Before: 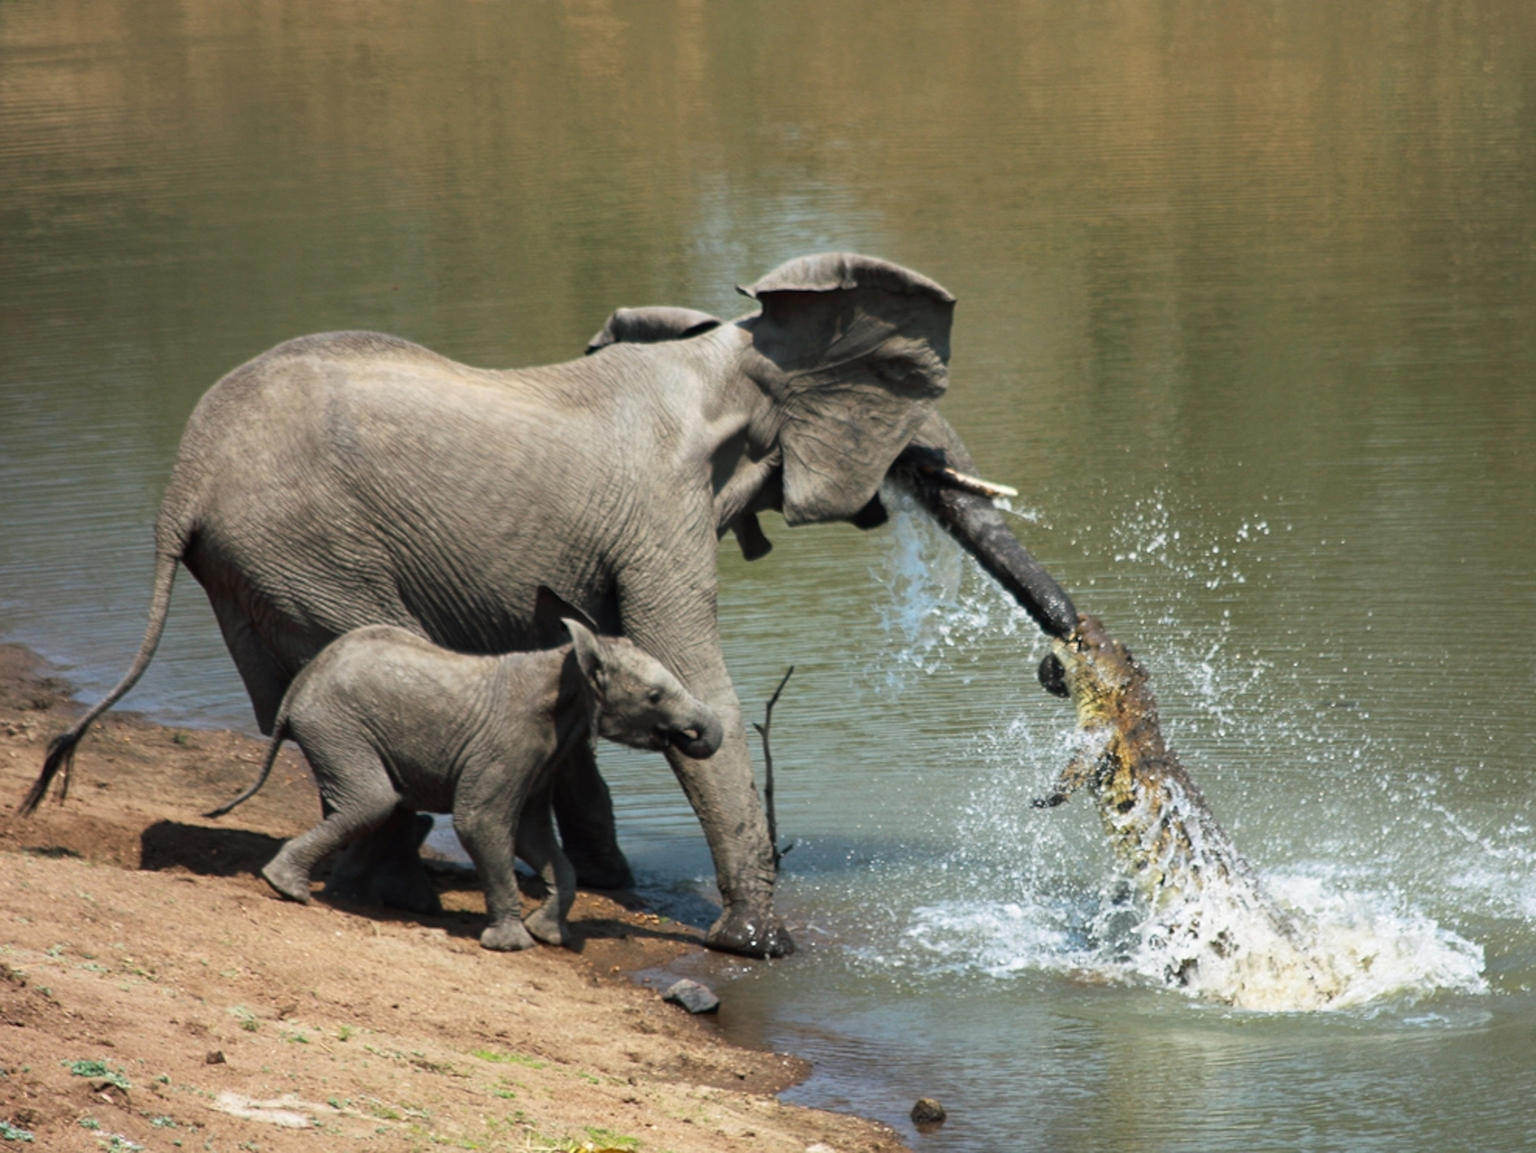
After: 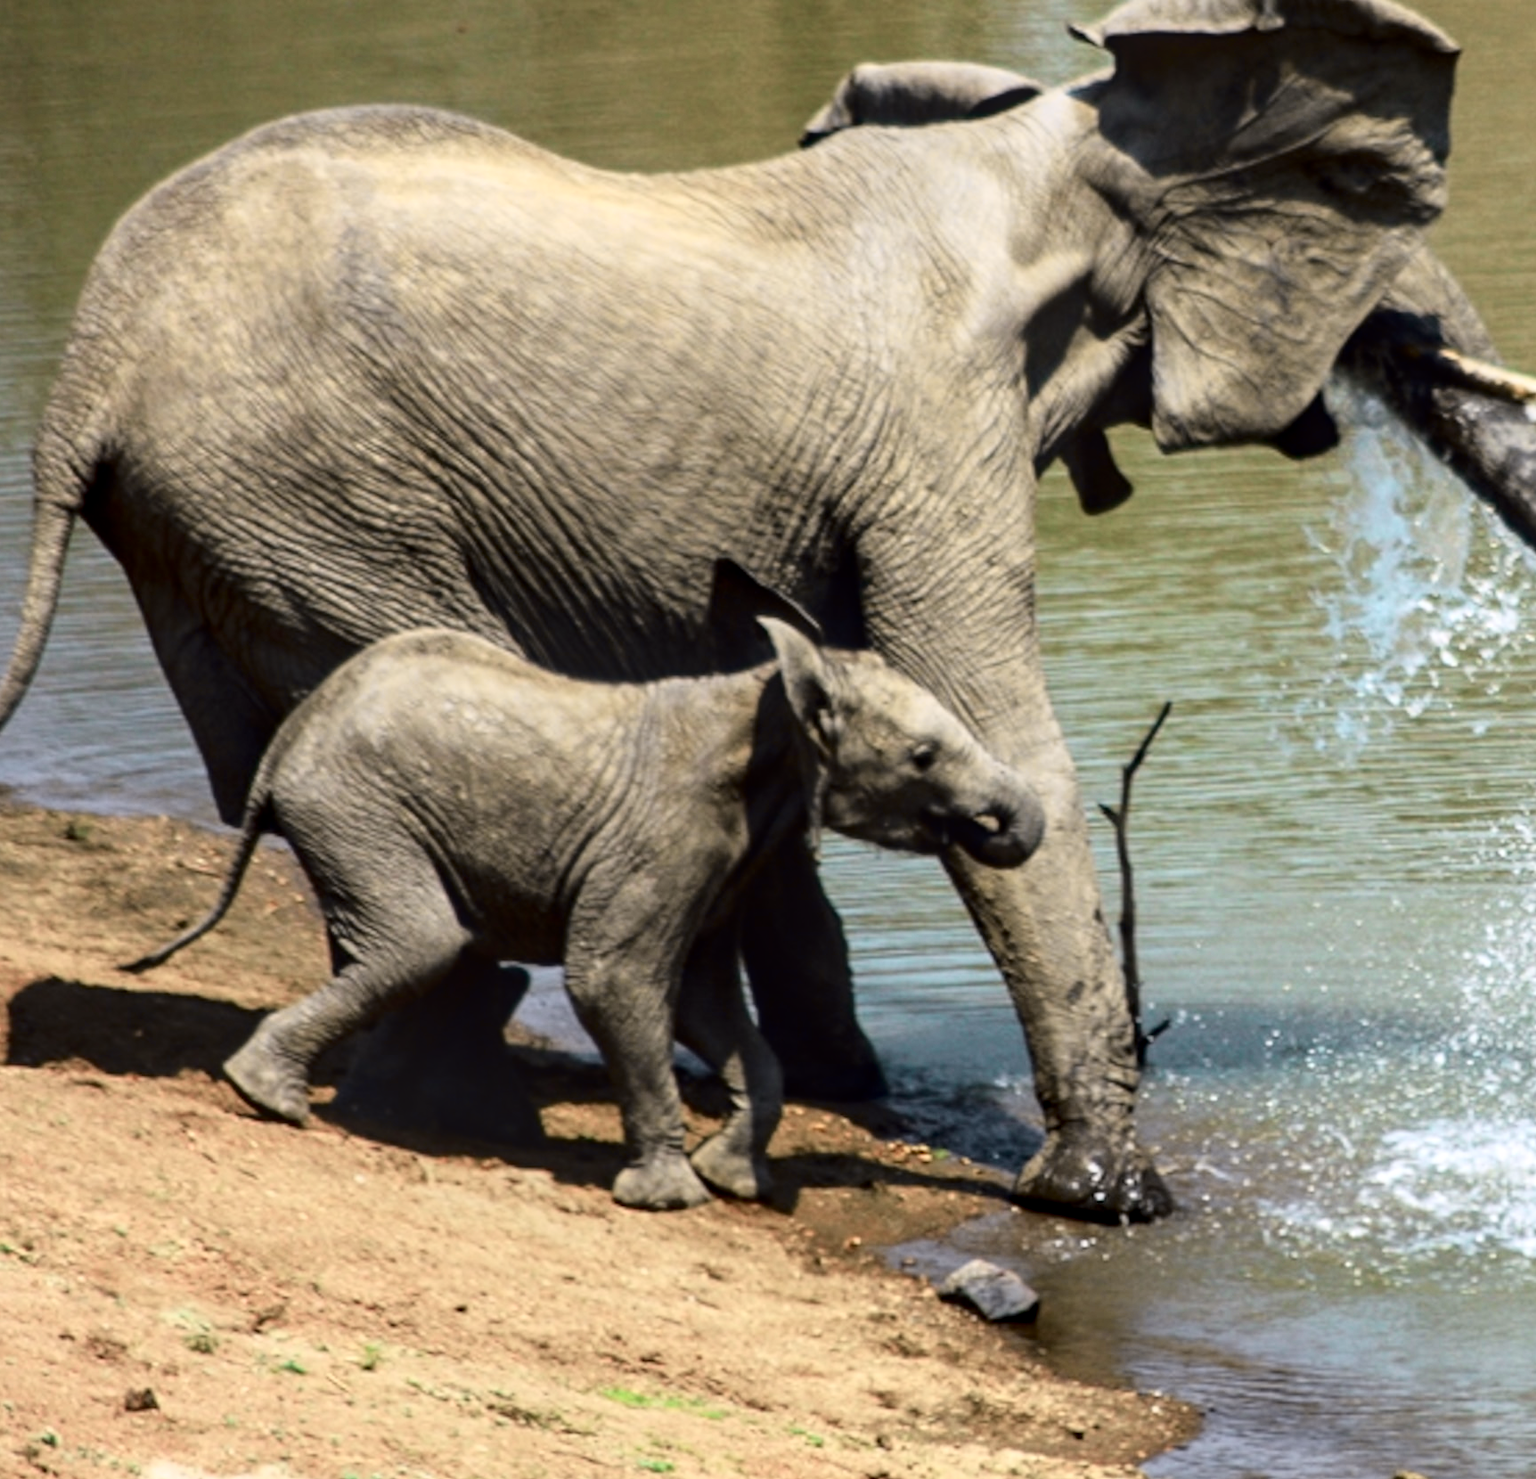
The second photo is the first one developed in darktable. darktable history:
local contrast: on, module defaults
tone curve: curves: ch0 [(0, 0.011) (0.053, 0.026) (0.174, 0.115) (0.398, 0.444) (0.673, 0.775) (0.829, 0.906) (0.991, 0.981)]; ch1 [(0, 0) (0.264, 0.22) (0.407, 0.373) (0.463, 0.457) (0.492, 0.501) (0.512, 0.513) (0.54, 0.543) (0.585, 0.617) (0.659, 0.686) (0.78, 0.8) (1, 1)]; ch2 [(0, 0) (0.438, 0.449) (0.473, 0.469) (0.503, 0.5) (0.523, 0.534) (0.562, 0.591) (0.612, 0.627) (0.701, 0.707) (1, 1)], color space Lab, independent channels, preserve colors none
crop: left 8.895%, top 23.633%, right 34.955%, bottom 4.296%
